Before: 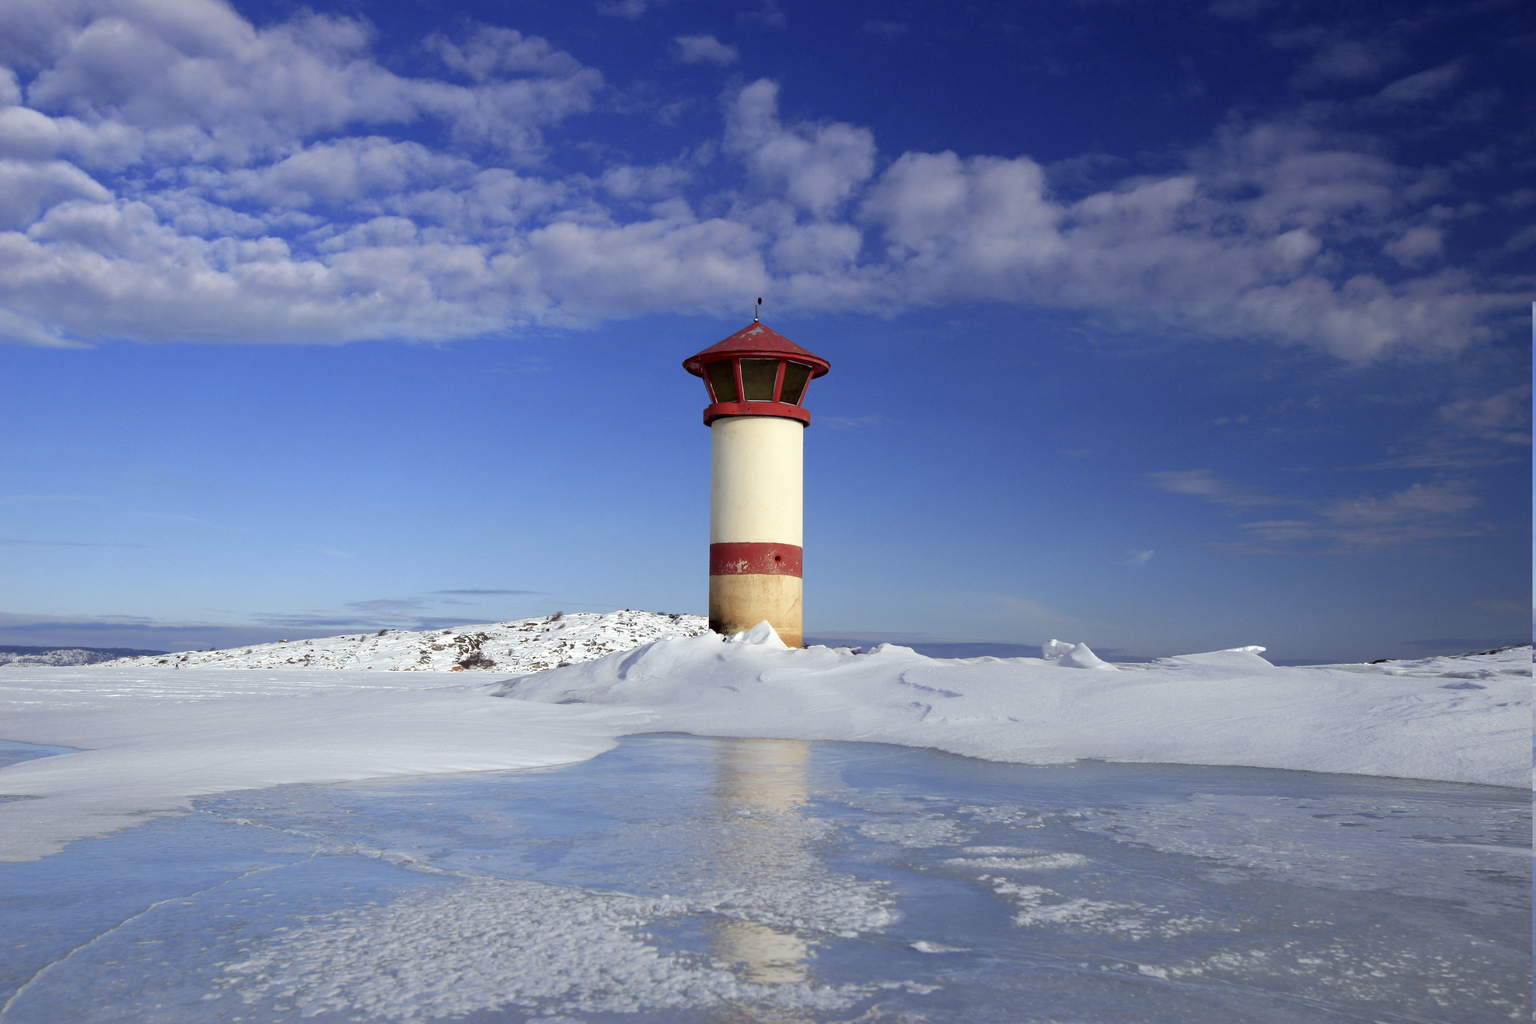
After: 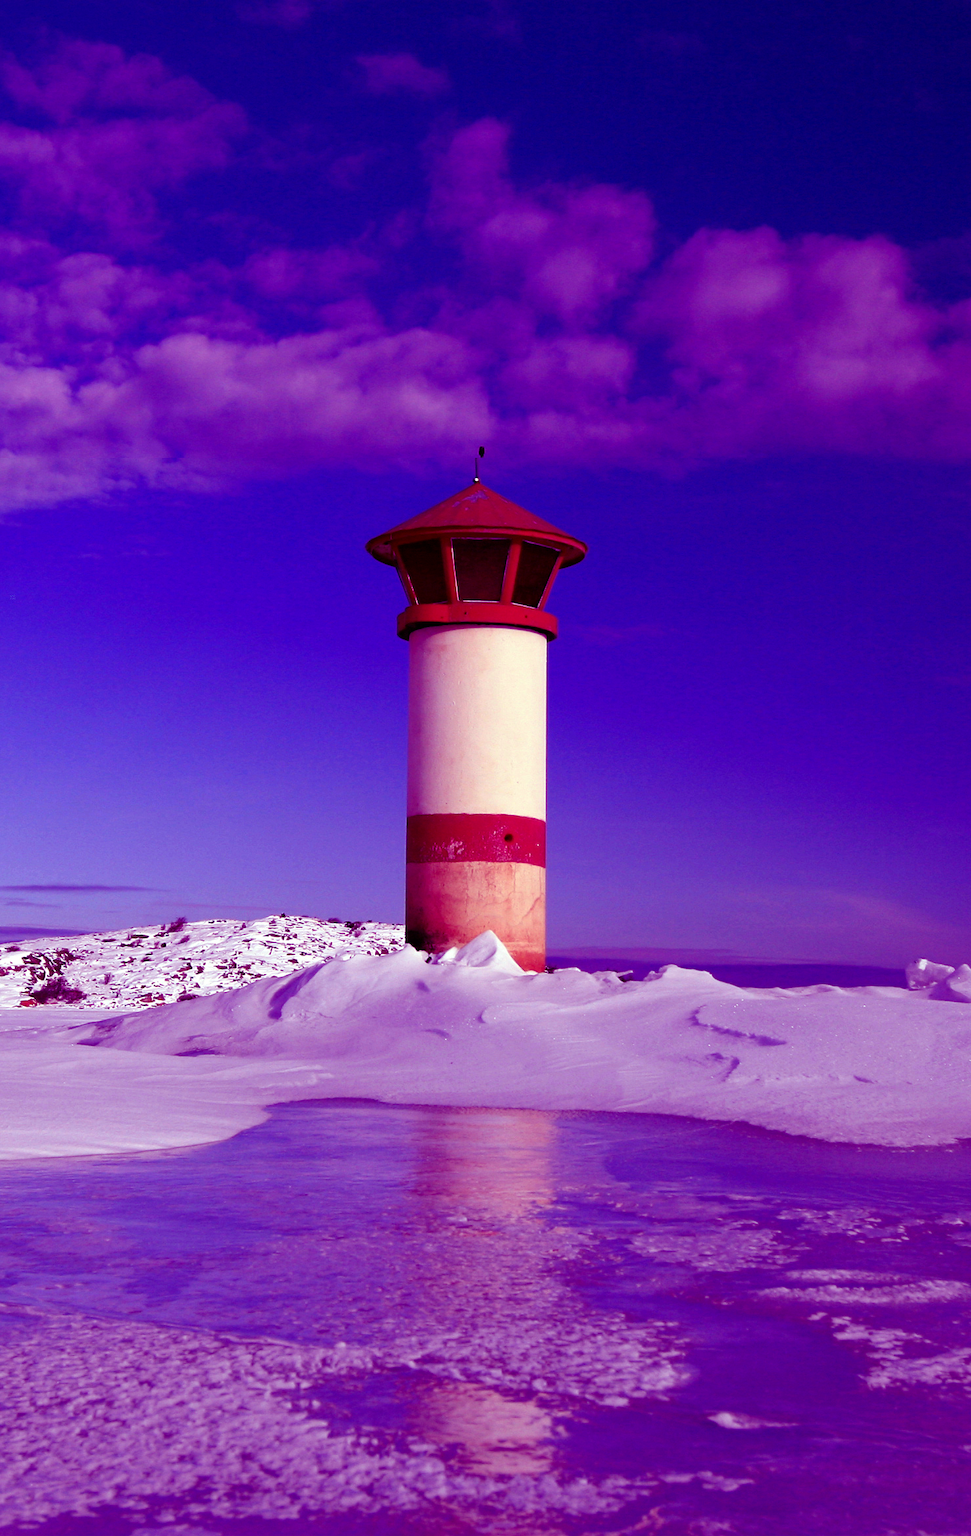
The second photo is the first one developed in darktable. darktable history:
crop: left 28.583%, right 29.231%
color balance: mode lift, gamma, gain (sRGB), lift [1, 1, 0.101, 1]
